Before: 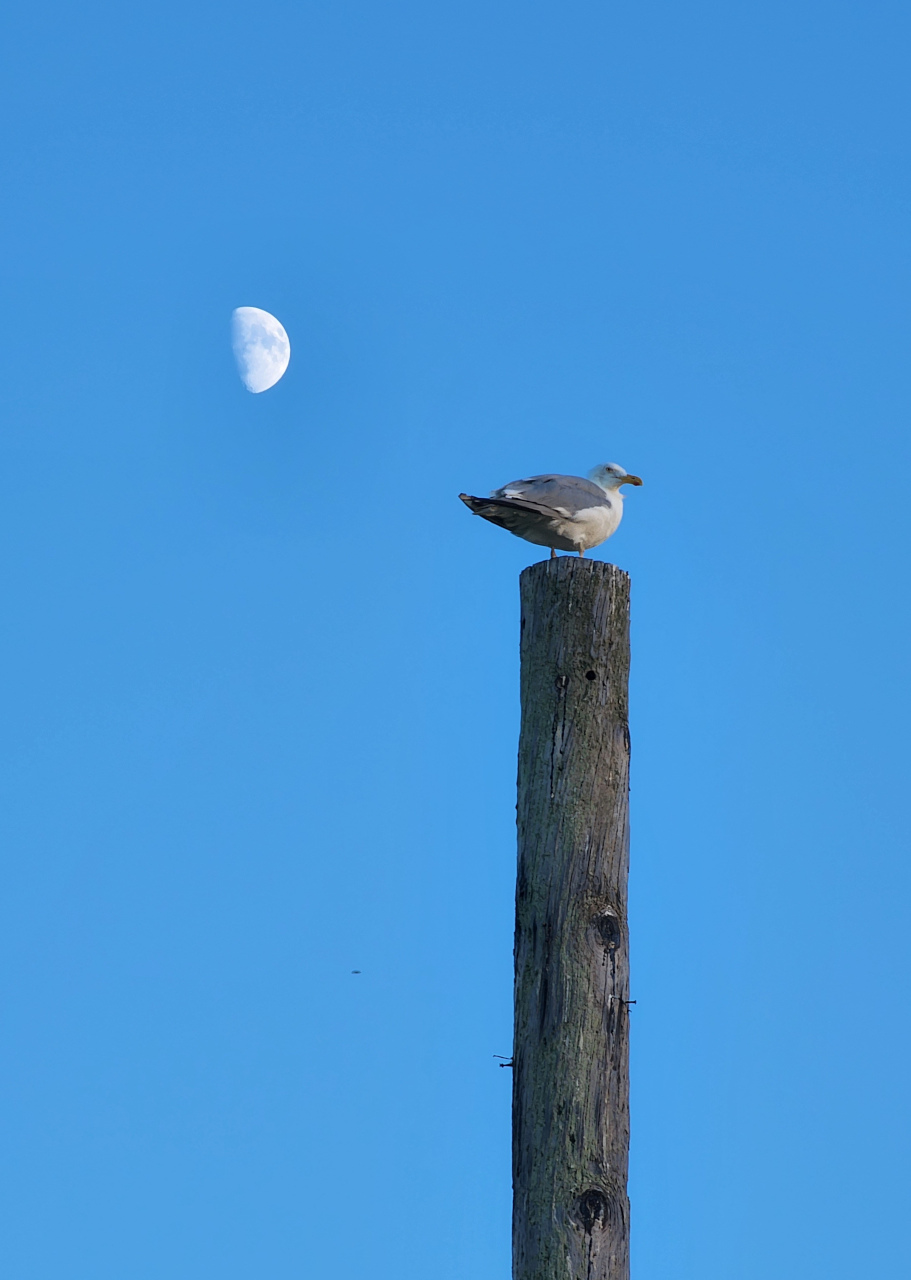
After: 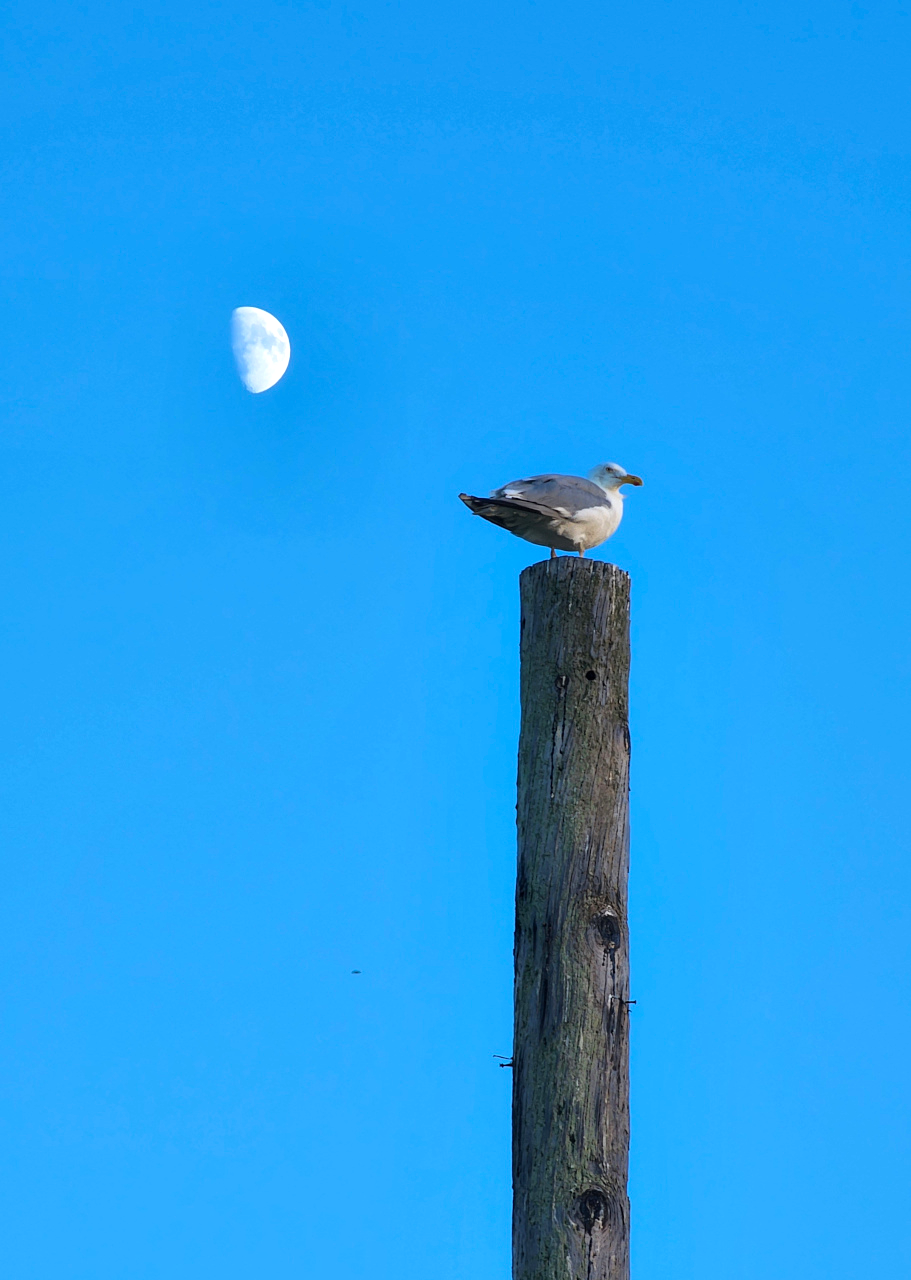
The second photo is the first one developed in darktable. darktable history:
color balance rgb: perceptual saturation grading › global saturation 19.398%, perceptual brilliance grading › highlights 9.406%, perceptual brilliance grading › mid-tones 5.298%
